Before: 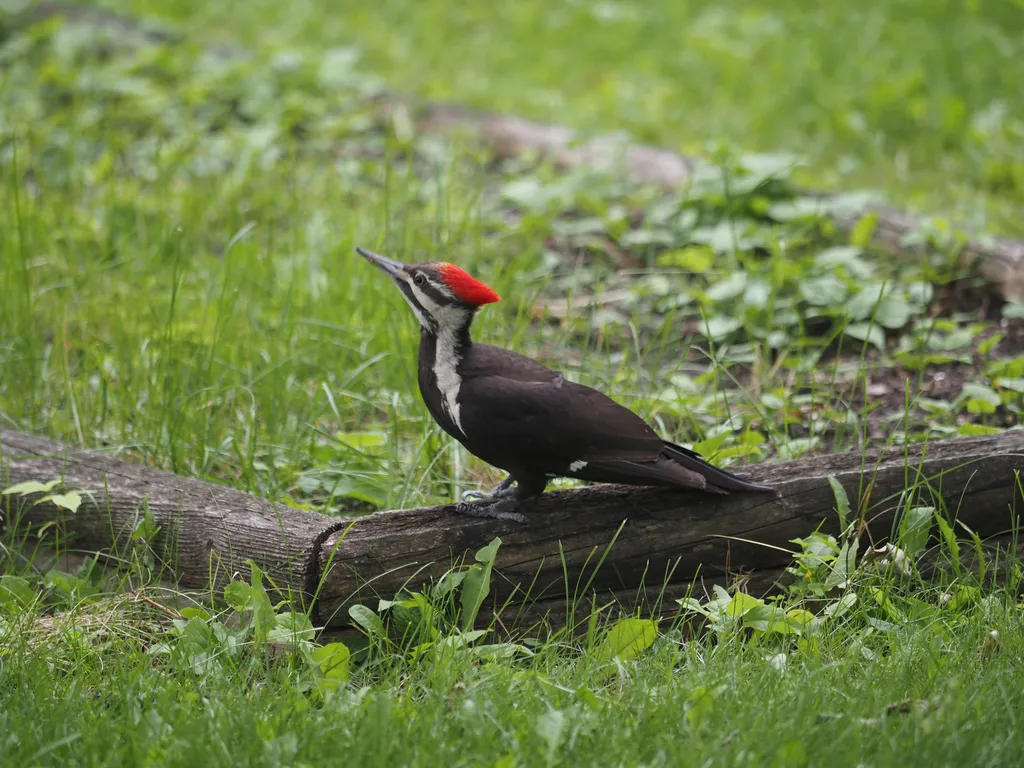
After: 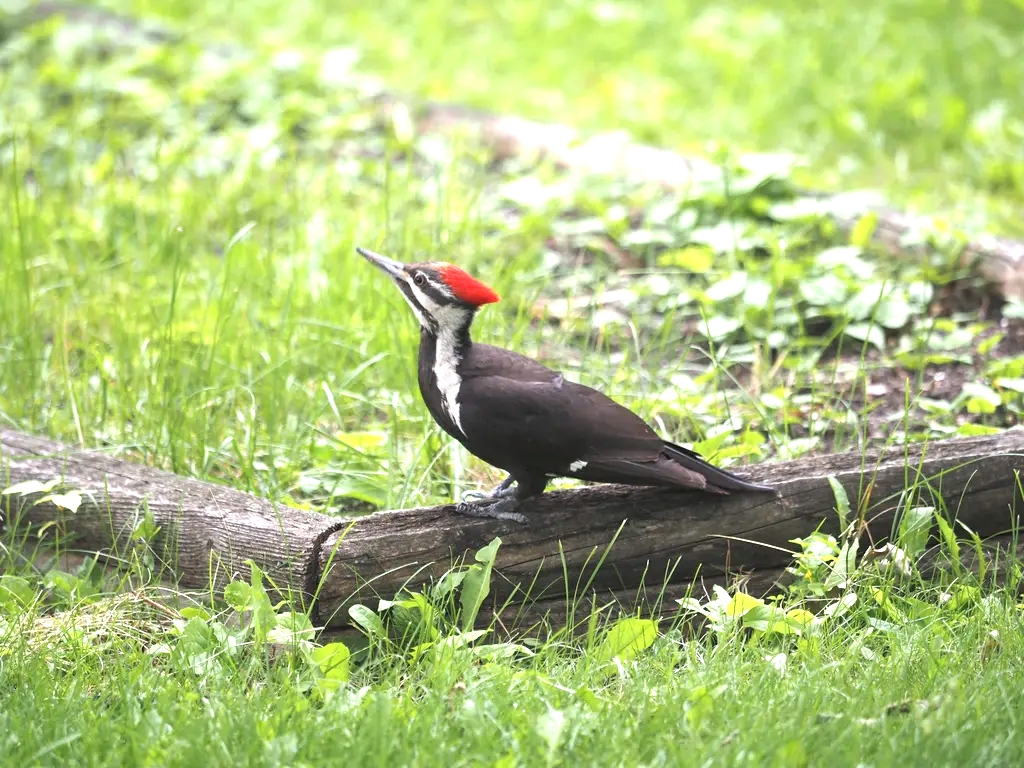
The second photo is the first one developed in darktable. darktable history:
contrast brightness saturation: saturation -0.05
white balance: red 1.004, blue 1.024
exposure: black level correction 0, exposure 1.388 EV, compensate exposure bias true, compensate highlight preservation false
